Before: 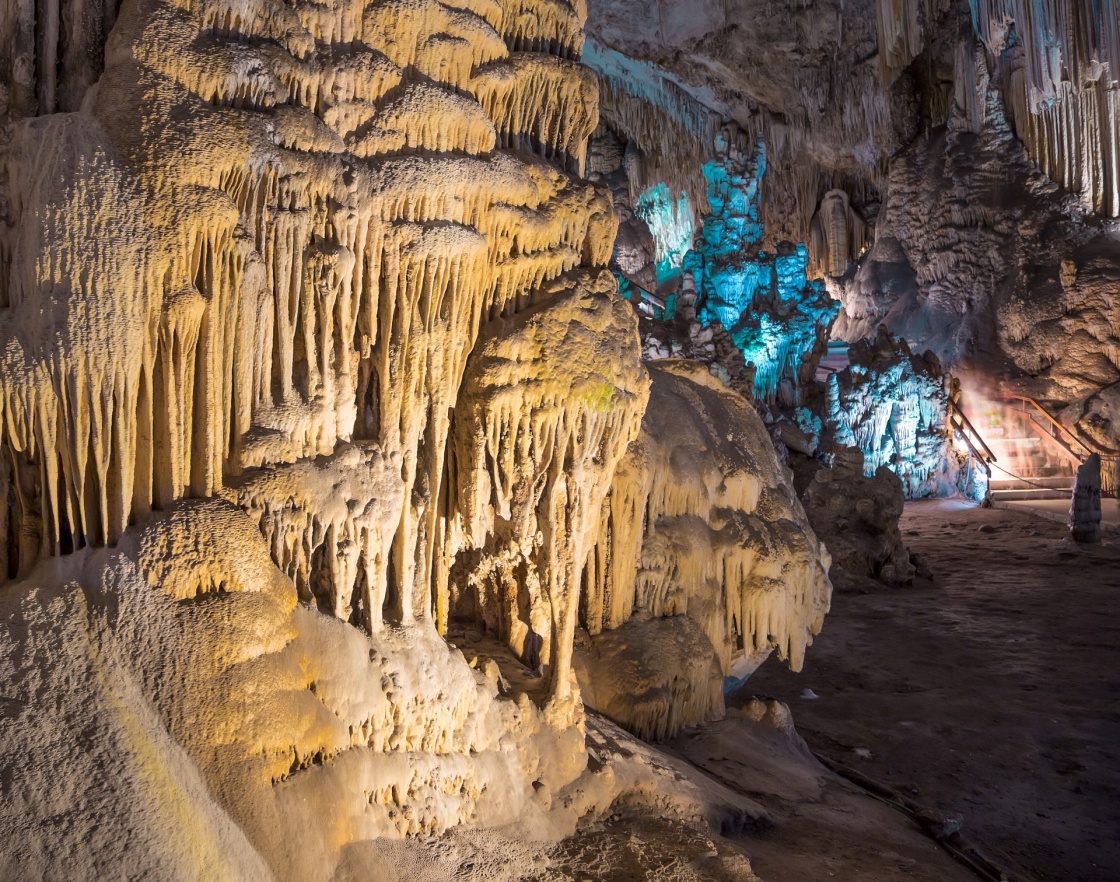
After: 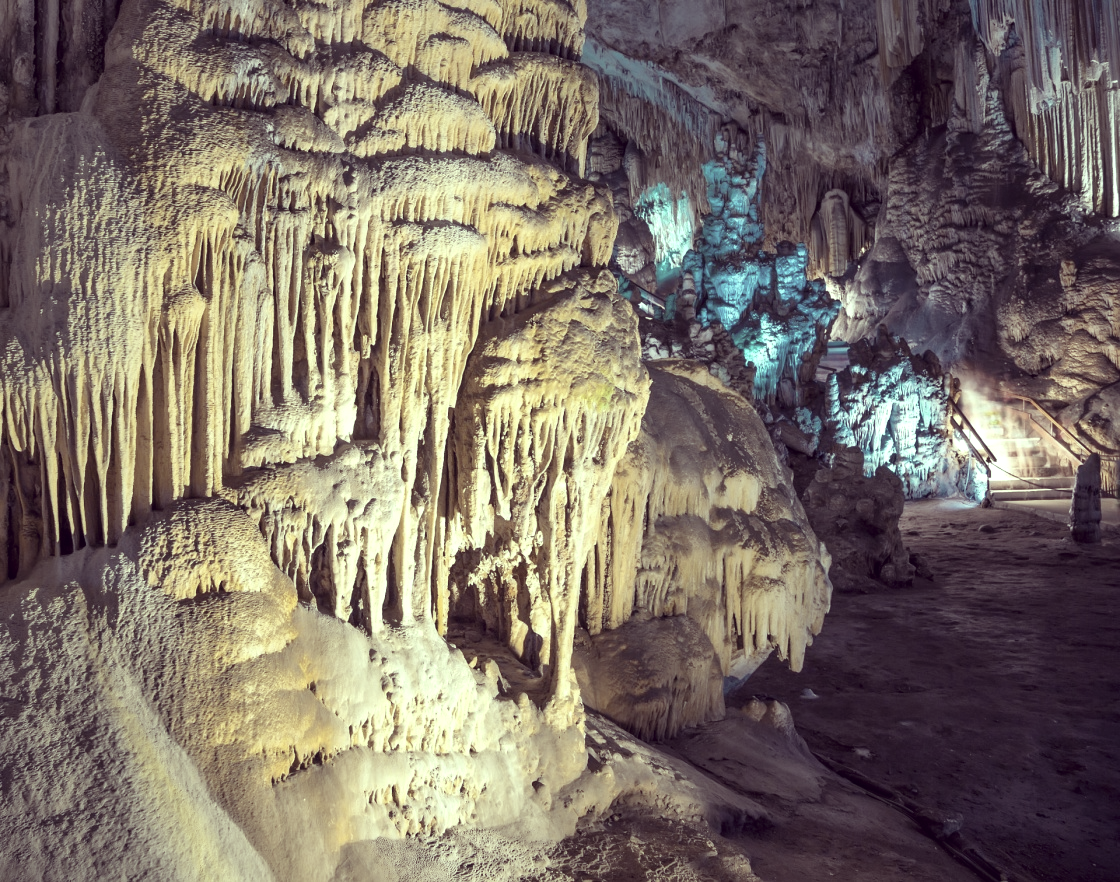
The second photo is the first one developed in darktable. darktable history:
exposure: exposure 0.178 EV, compensate exposure bias true, compensate highlight preservation false
color balance rgb: shadows lift › luminance 0.49%, shadows lift › chroma 6.83%, shadows lift › hue 300.29°, power › hue 208.98°, highlights gain › luminance 20.24%, highlights gain › chroma 2.73%, highlights gain › hue 173.85°, perceptual saturation grading › global saturation 18.05%
tone equalizer: -8 EV 0.06 EV, smoothing diameter 25%, edges refinement/feathering 10, preserve details guided filter
color correction: highlights a* -20.17, highlights b* 20.27, shadows a* 20.03, shadows b* -20.46, saturation 0.43
